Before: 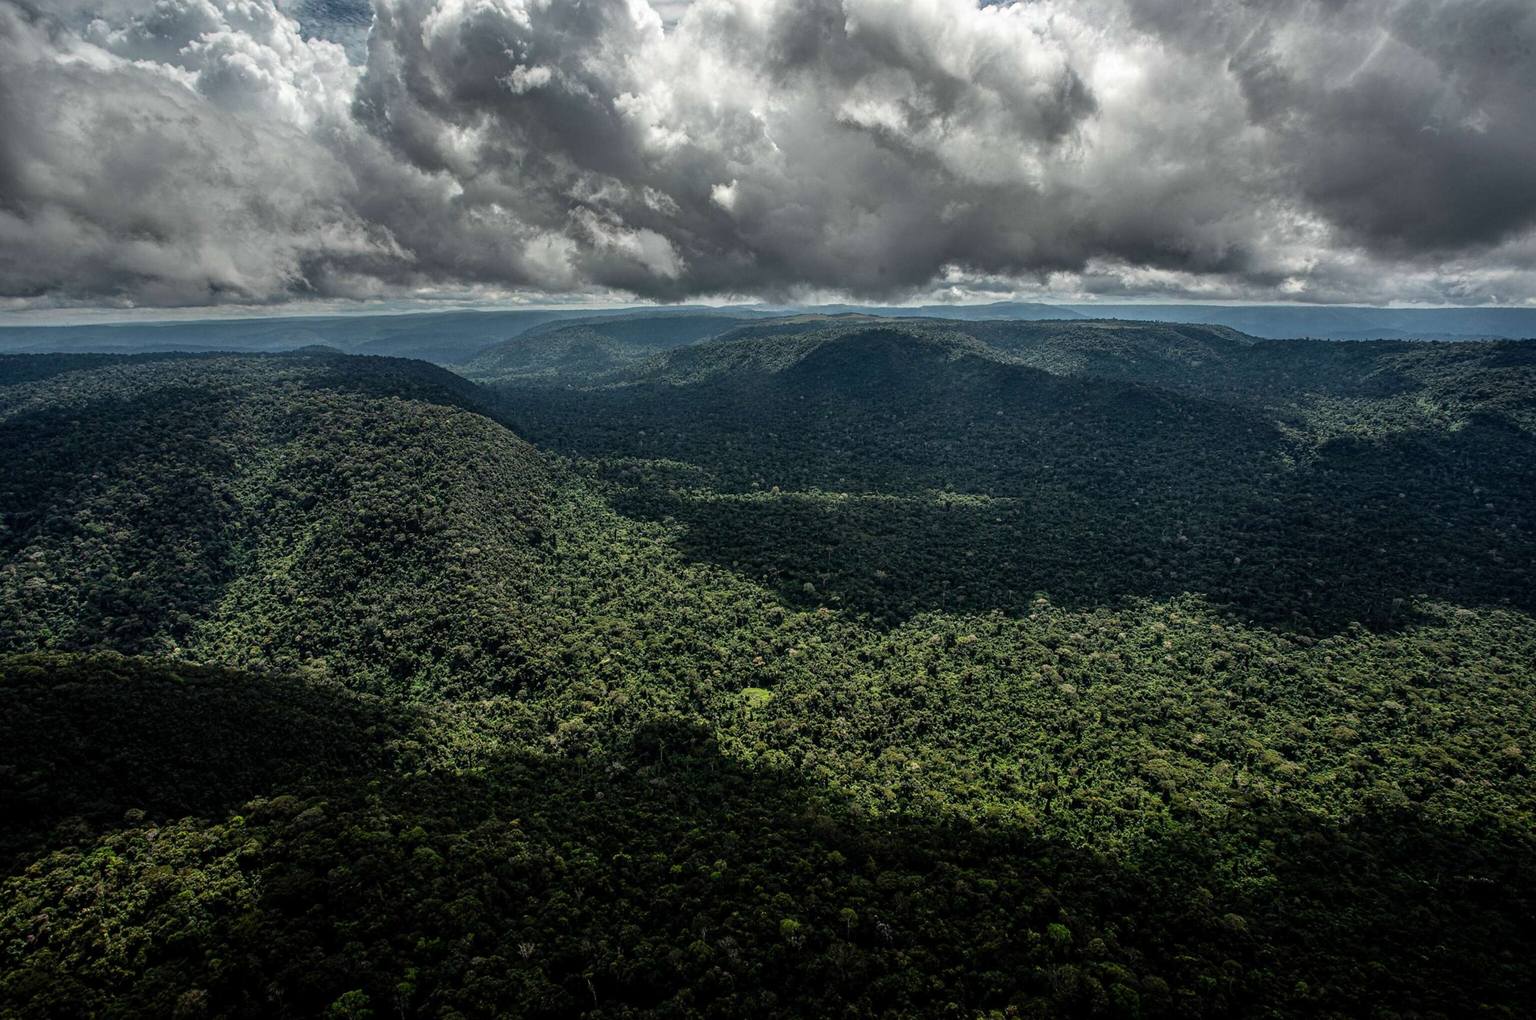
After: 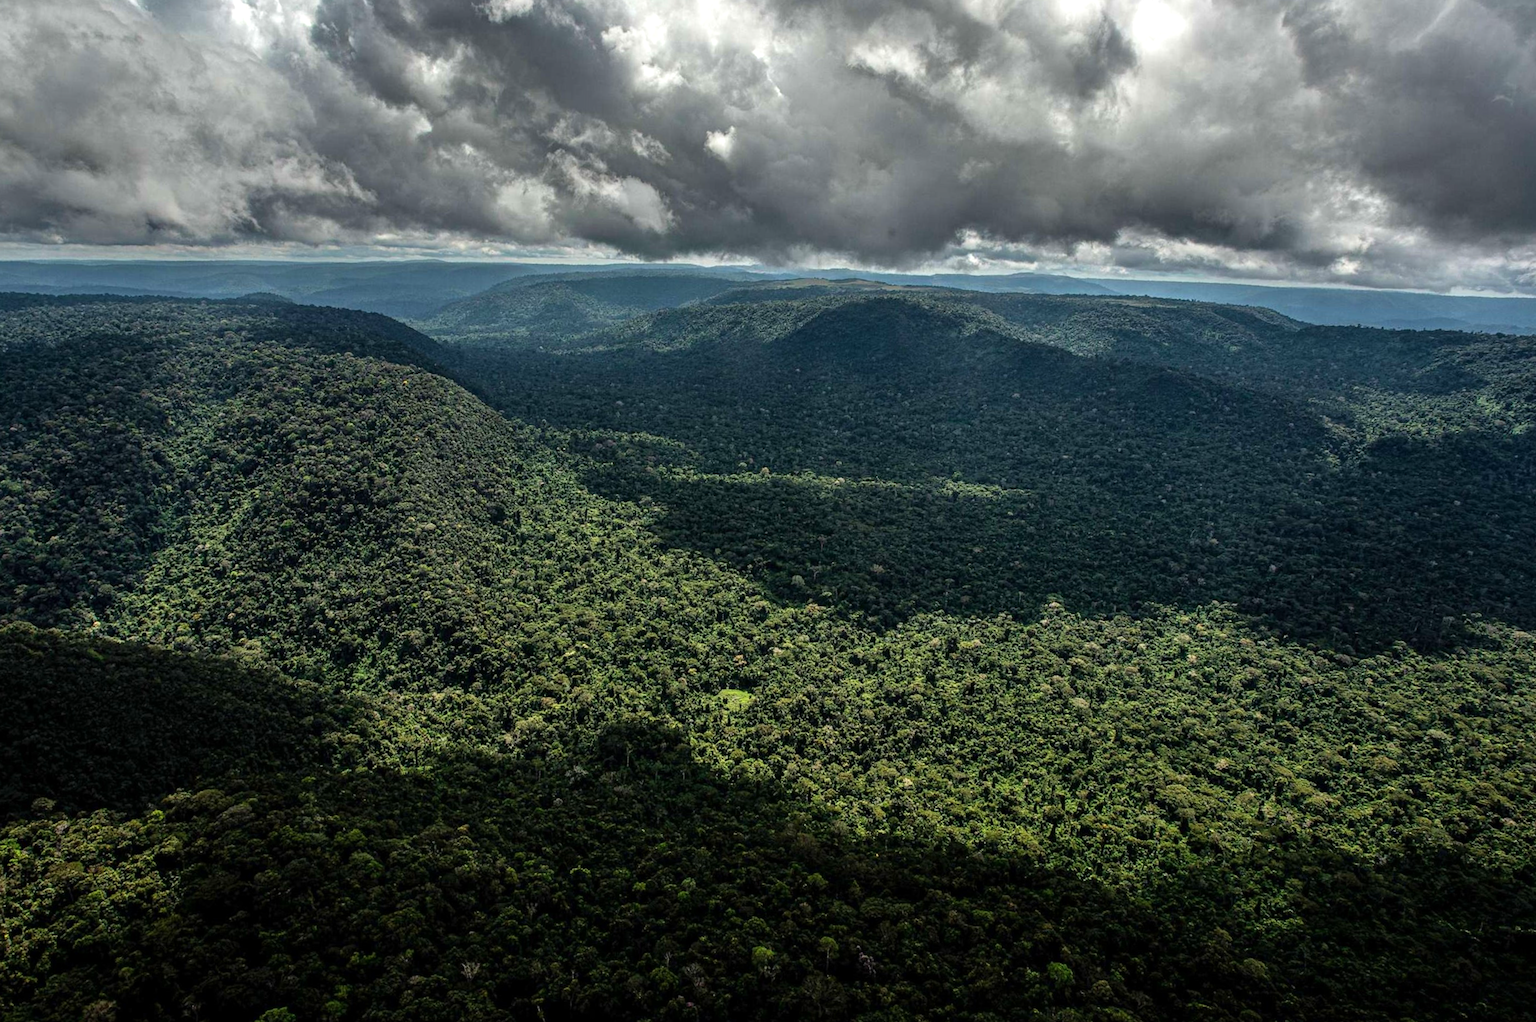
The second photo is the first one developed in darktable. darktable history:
crop and rotate: angle -2.11°, left 3.122%, top 3.954%, right 1.505%, bottom 0.52%
velvia: strength 14.93%
exposure: exposure 0.299 EV, compensate exposure bias true, compensate highlight preservation false
